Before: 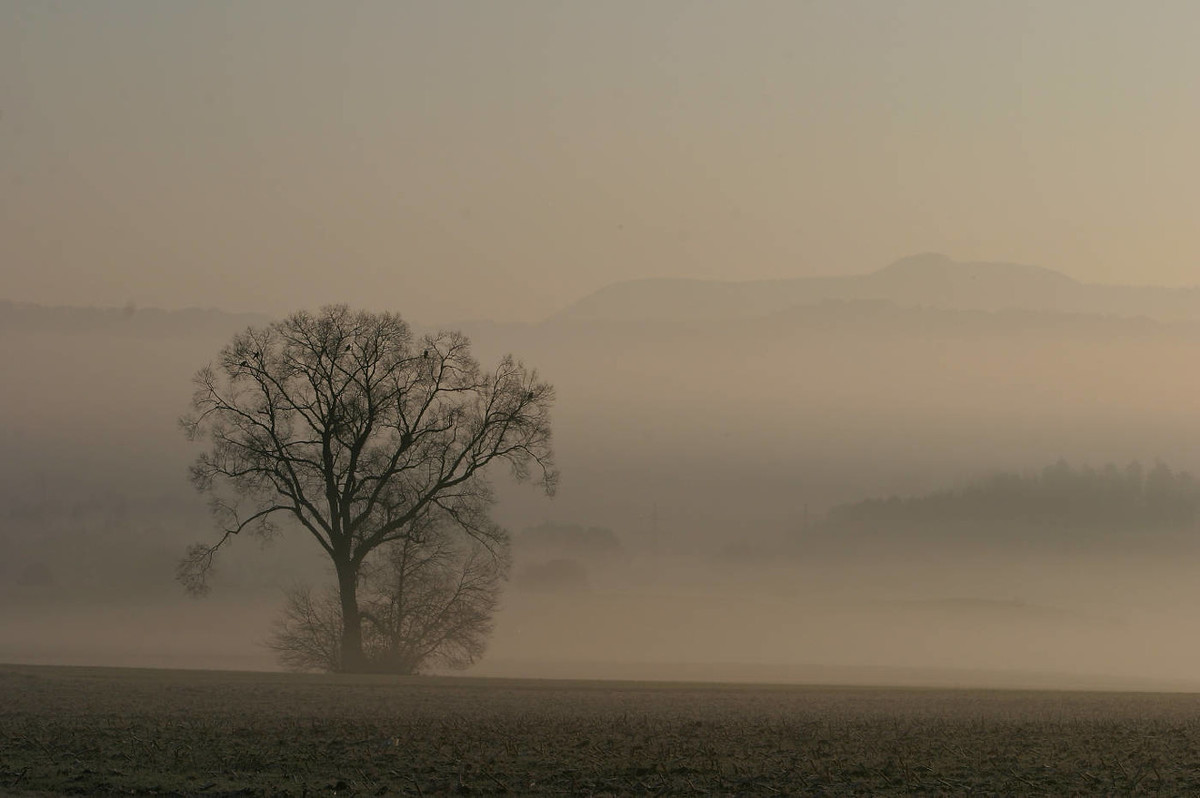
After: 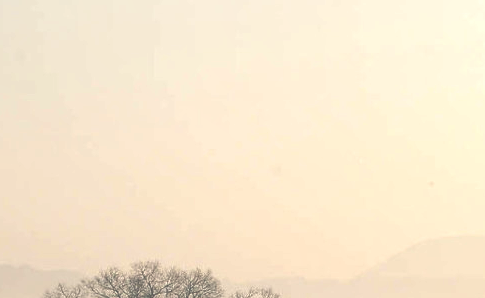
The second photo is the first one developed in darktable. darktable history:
levels: mode automatic
exposure: black level correction -0.063, exposure -0.05 EV, compensate exposure bias true, compensate highlight preservation false
local contrast: detail 130%
tone equalizer: -8 EV -0.753 EV, -7 EV -0.695 EV, -6 EV -0.561 EV, -5 EV -0.373 EV, -3 EV 0.374 EV, -2 EV 0.6 EV, -1 EV 0.675 EV, +0 EV 0.764 EV, mask exposure compensation -0.5 EV
crop: left 15.784%, top 5.457%, right 43.775%, bottom 57.085%
